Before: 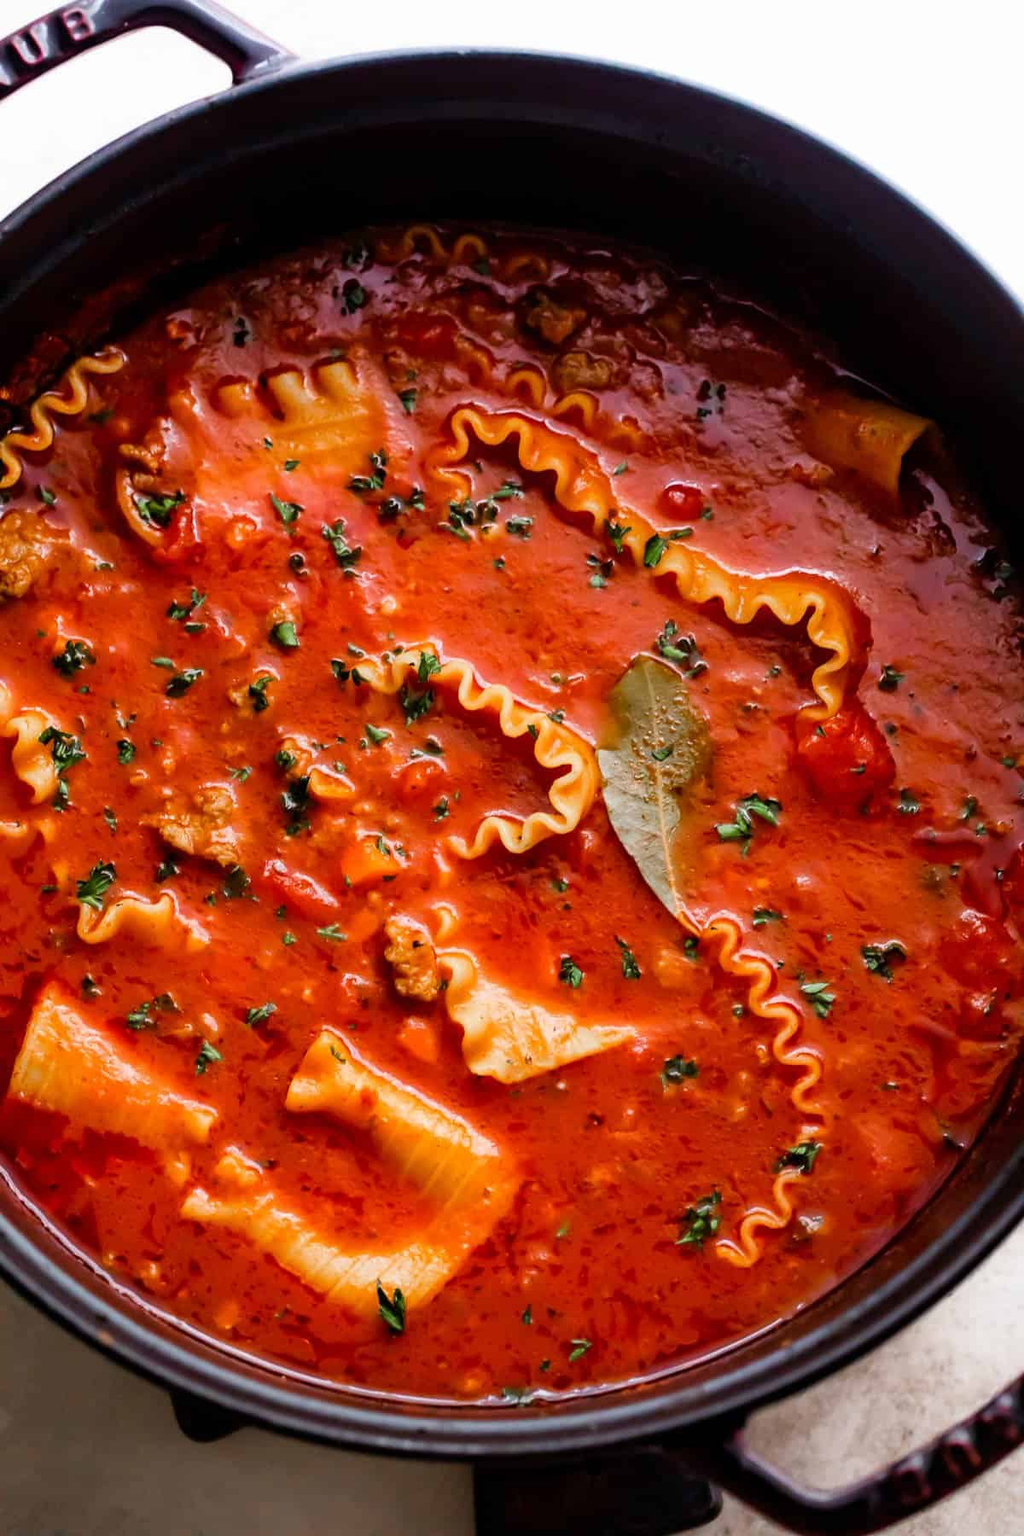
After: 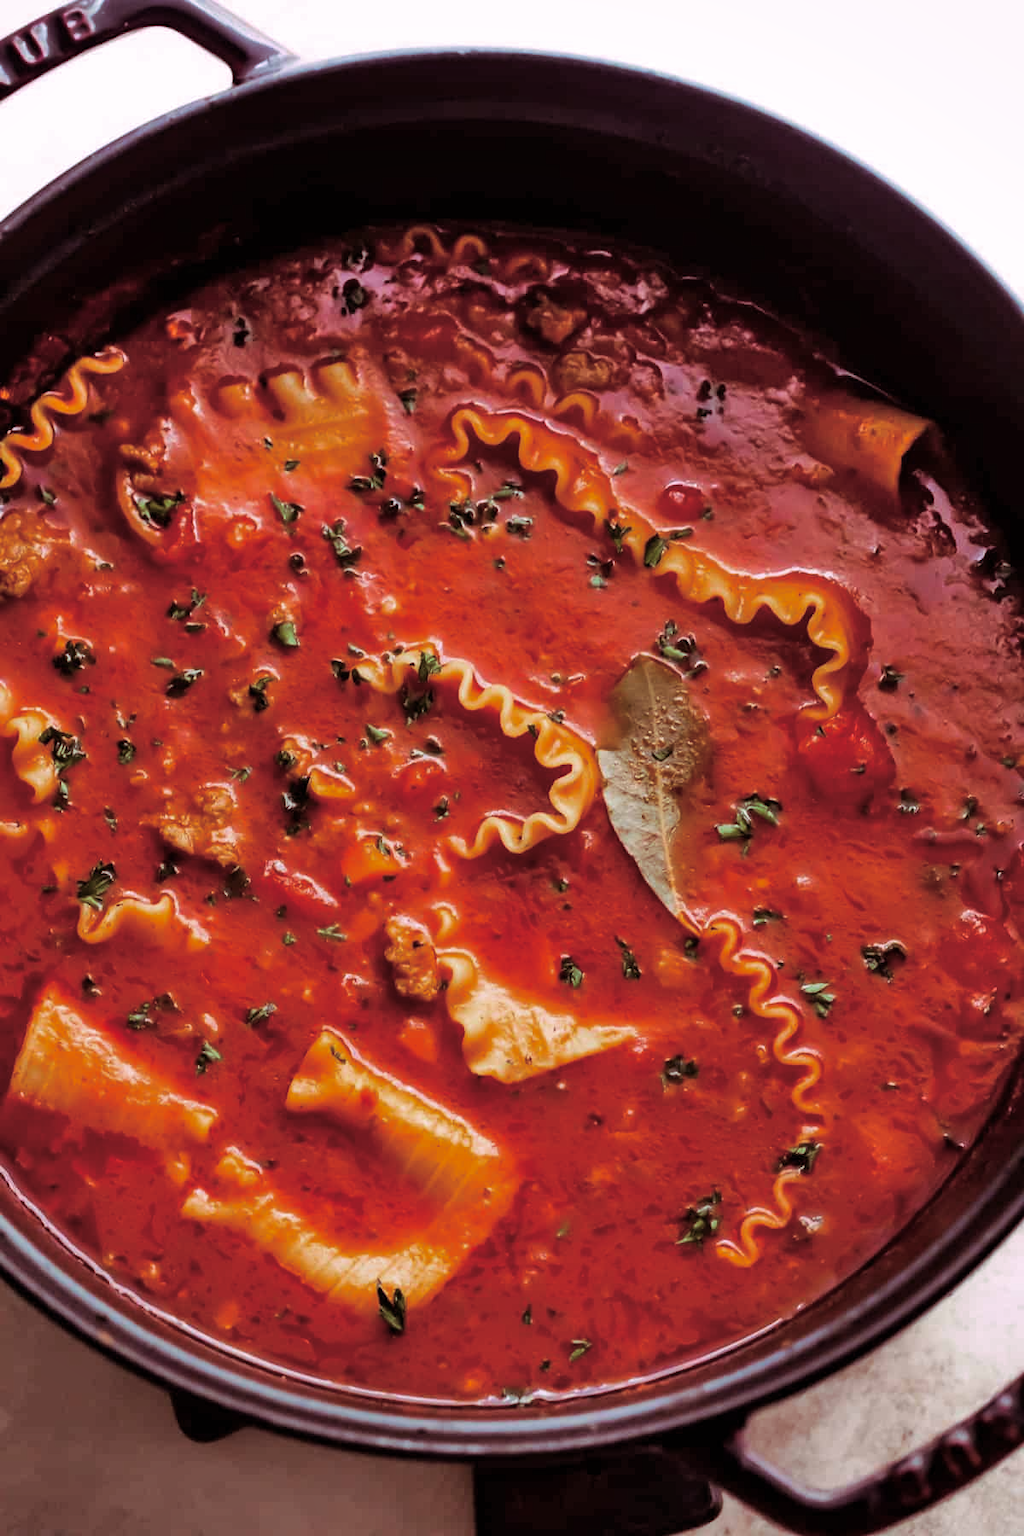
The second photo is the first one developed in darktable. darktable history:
shadows and highlights: shadows 60, highlights -60.23, soften with gaussian
split-toning: highlights › hue 298.8°, highlights › saturation 0.73, compress 41.76%
color zones: curves: ch0 [(0, 0.444) (0.143, 0.442) (0.286, 0.441) (0.429, 0.441) (0.571, 0.441) (0.714, 0.441) (0.857, 0.442) (1, 0.444)]
